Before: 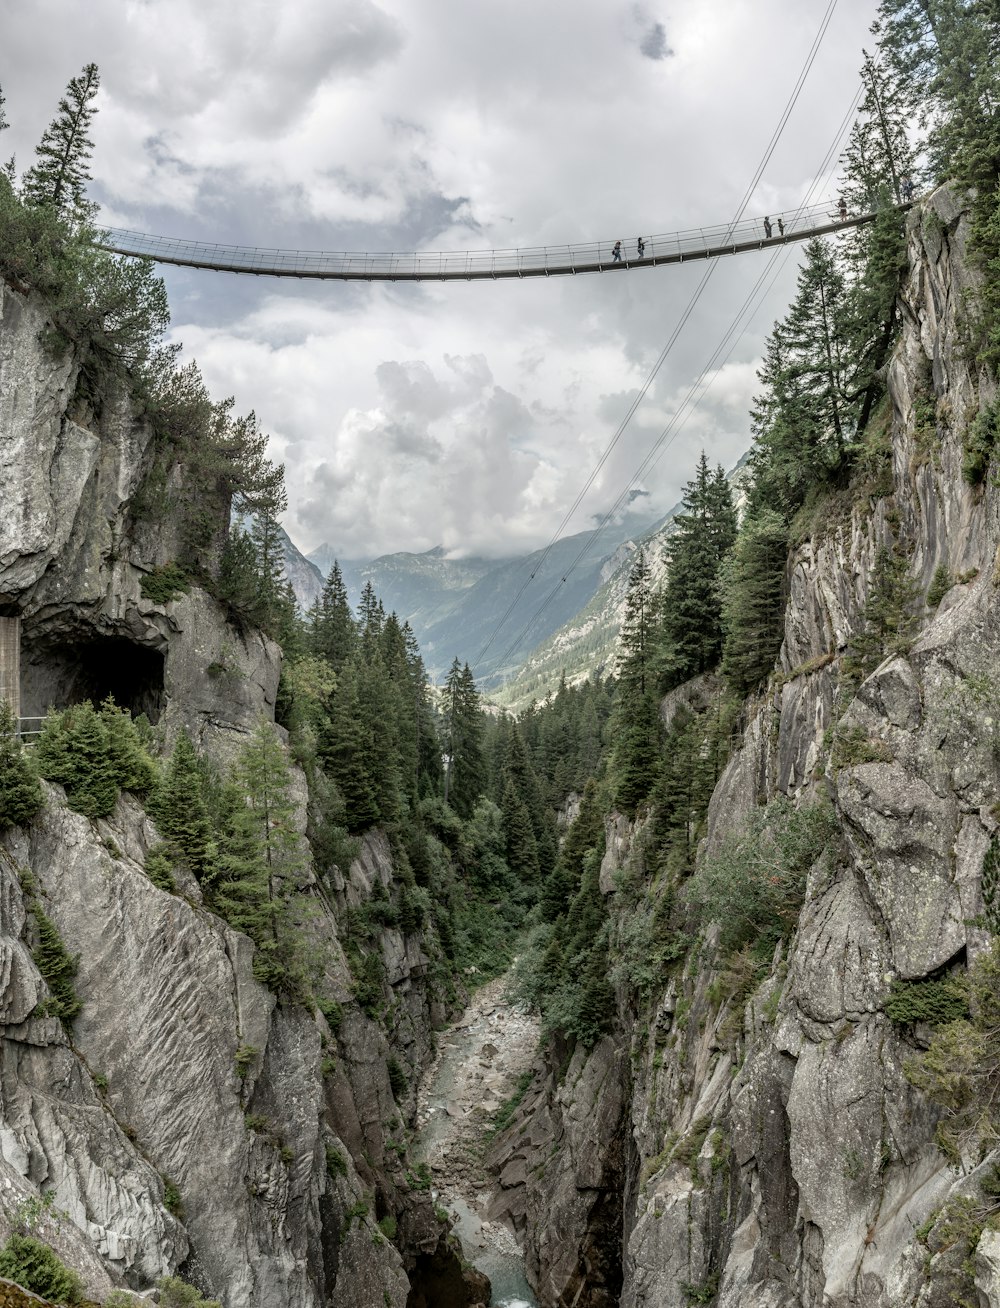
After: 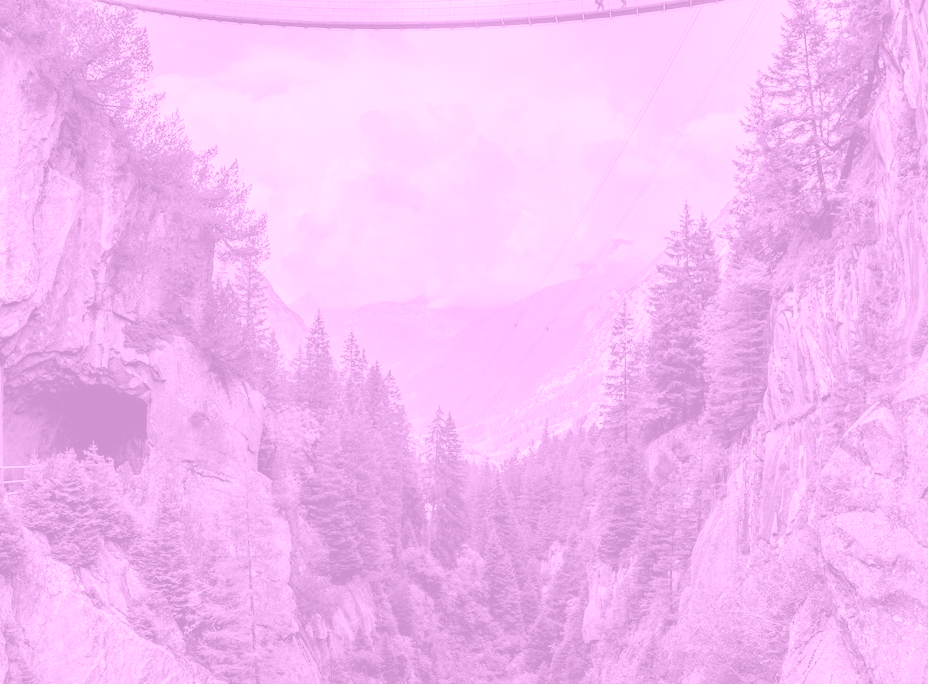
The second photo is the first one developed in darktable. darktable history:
colorize: hue 331.2°, saturation 75%, source mix 30.28%, lightness 70.52%, version 1
crop: left 1.744%, top 19.225%, right 5.069%, bottom 28.357%
